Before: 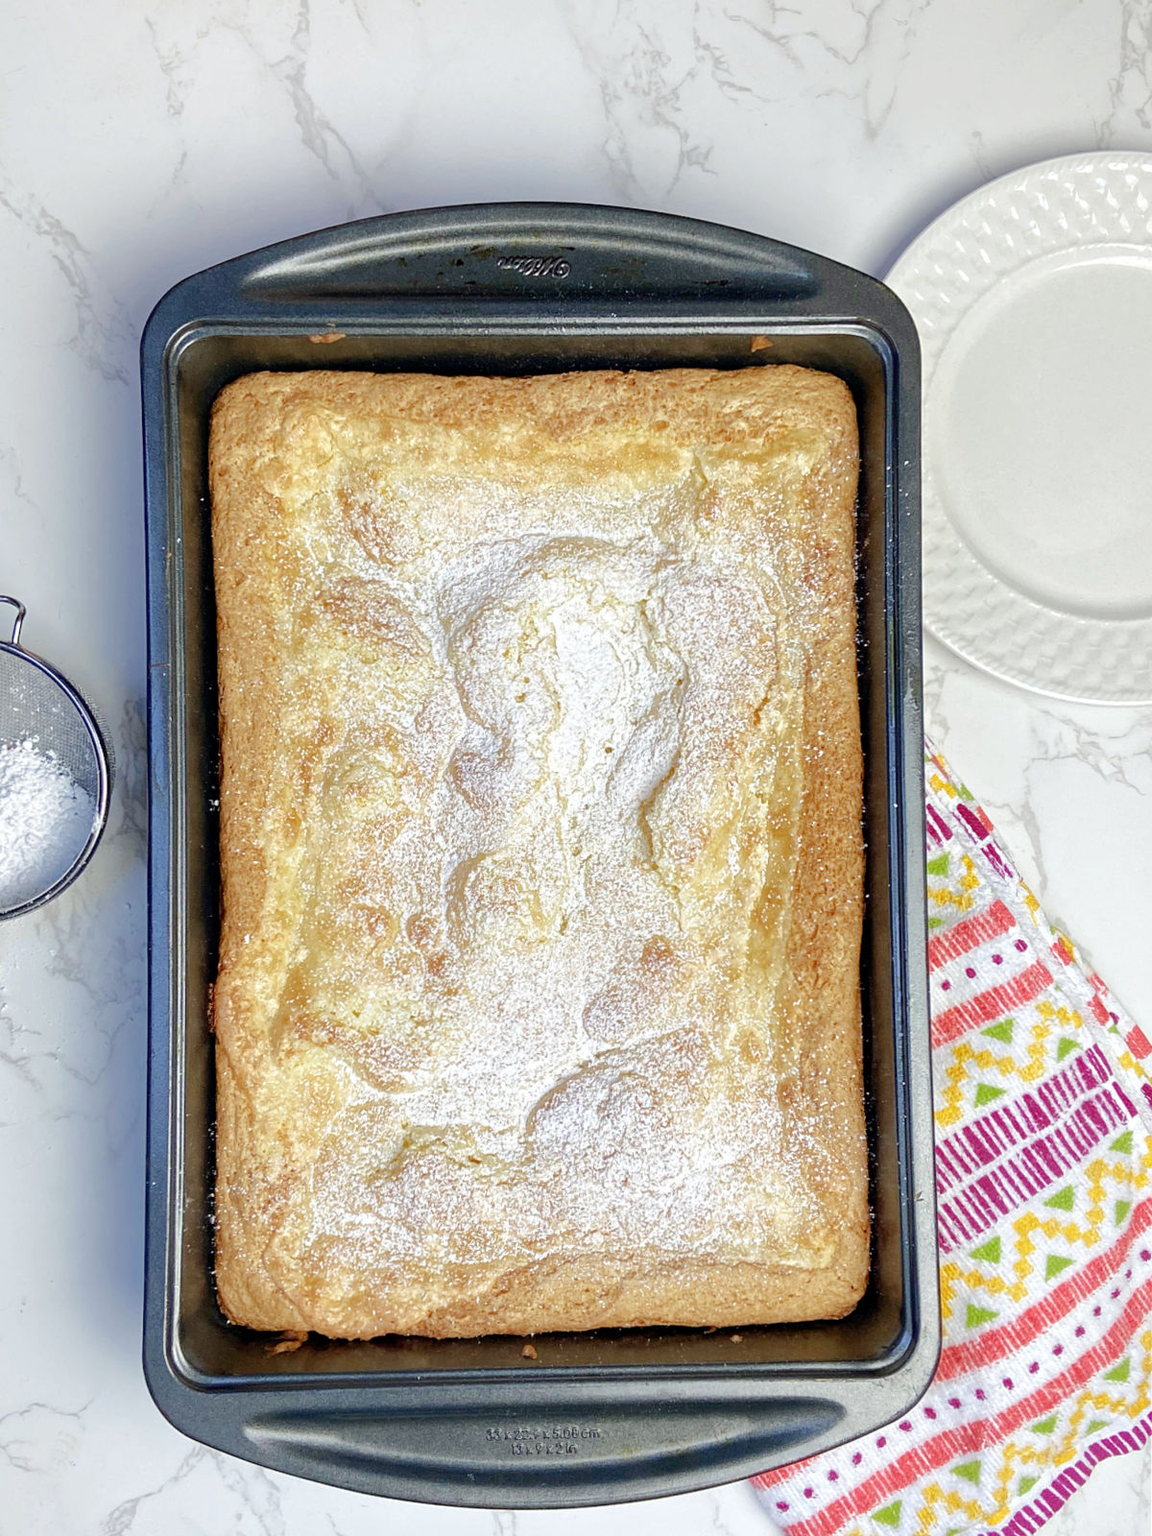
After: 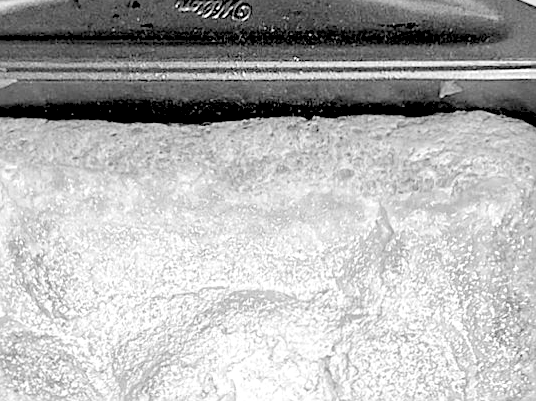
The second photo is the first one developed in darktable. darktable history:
monochrome: on, module defaults
sharpen: on, module defaults
levels: levels [0.072, 0.414, 0.976]
crop: left 28.64%, top 16.832%, right 26.637%, bottom 58.055%
white balance: red 0.988, blue 1.017
